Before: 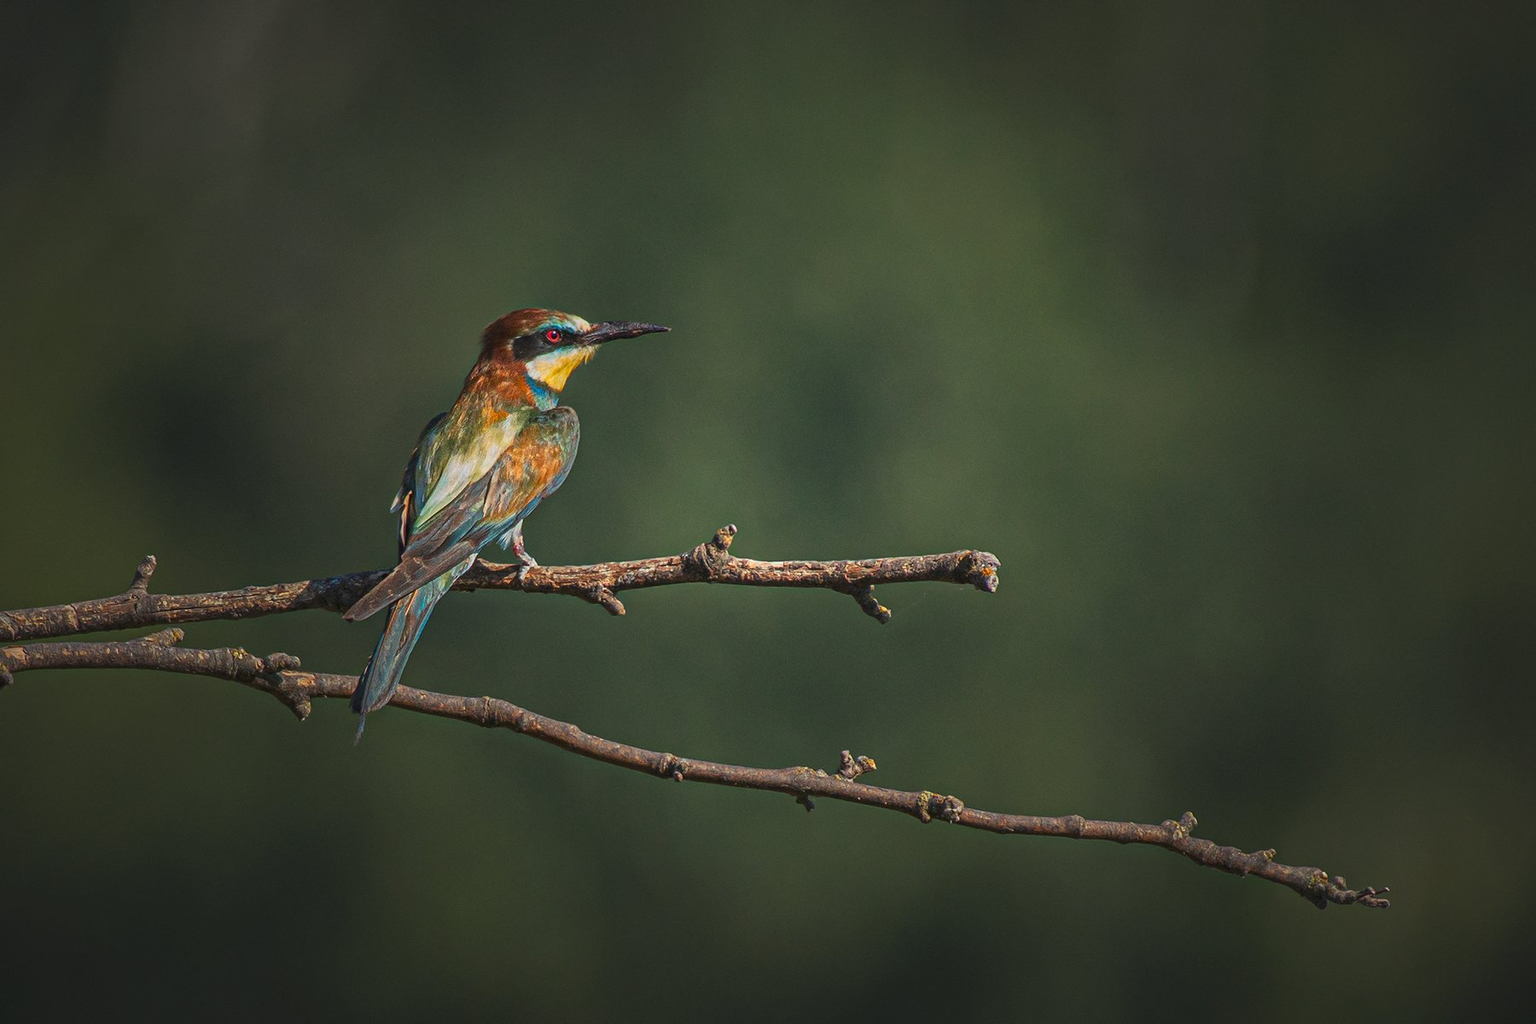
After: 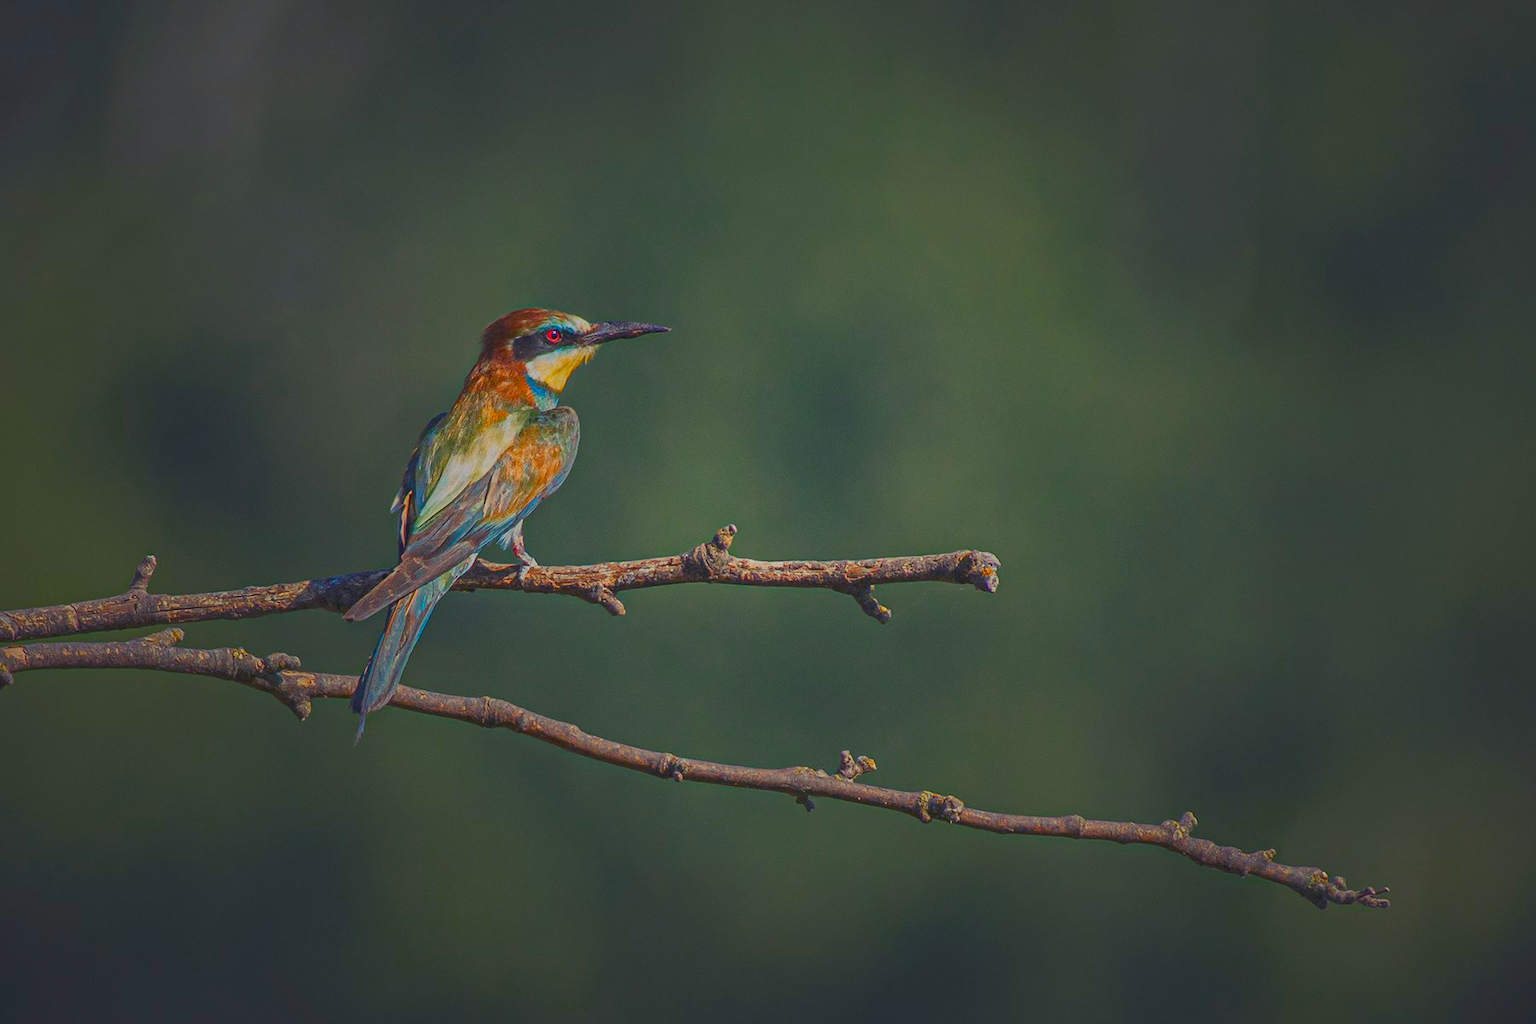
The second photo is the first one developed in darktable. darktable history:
color balance rgb: shadows lift › luminance -21.755%, shadows lift › chroma 6.679%, shadows lift › hue 272.06°, perceptual saturation grading › global saturation 20%, perceptual saturation grading › highlights -24.778%, perceptual saturation grading › shadows 24.619%, contrast -29.619%
